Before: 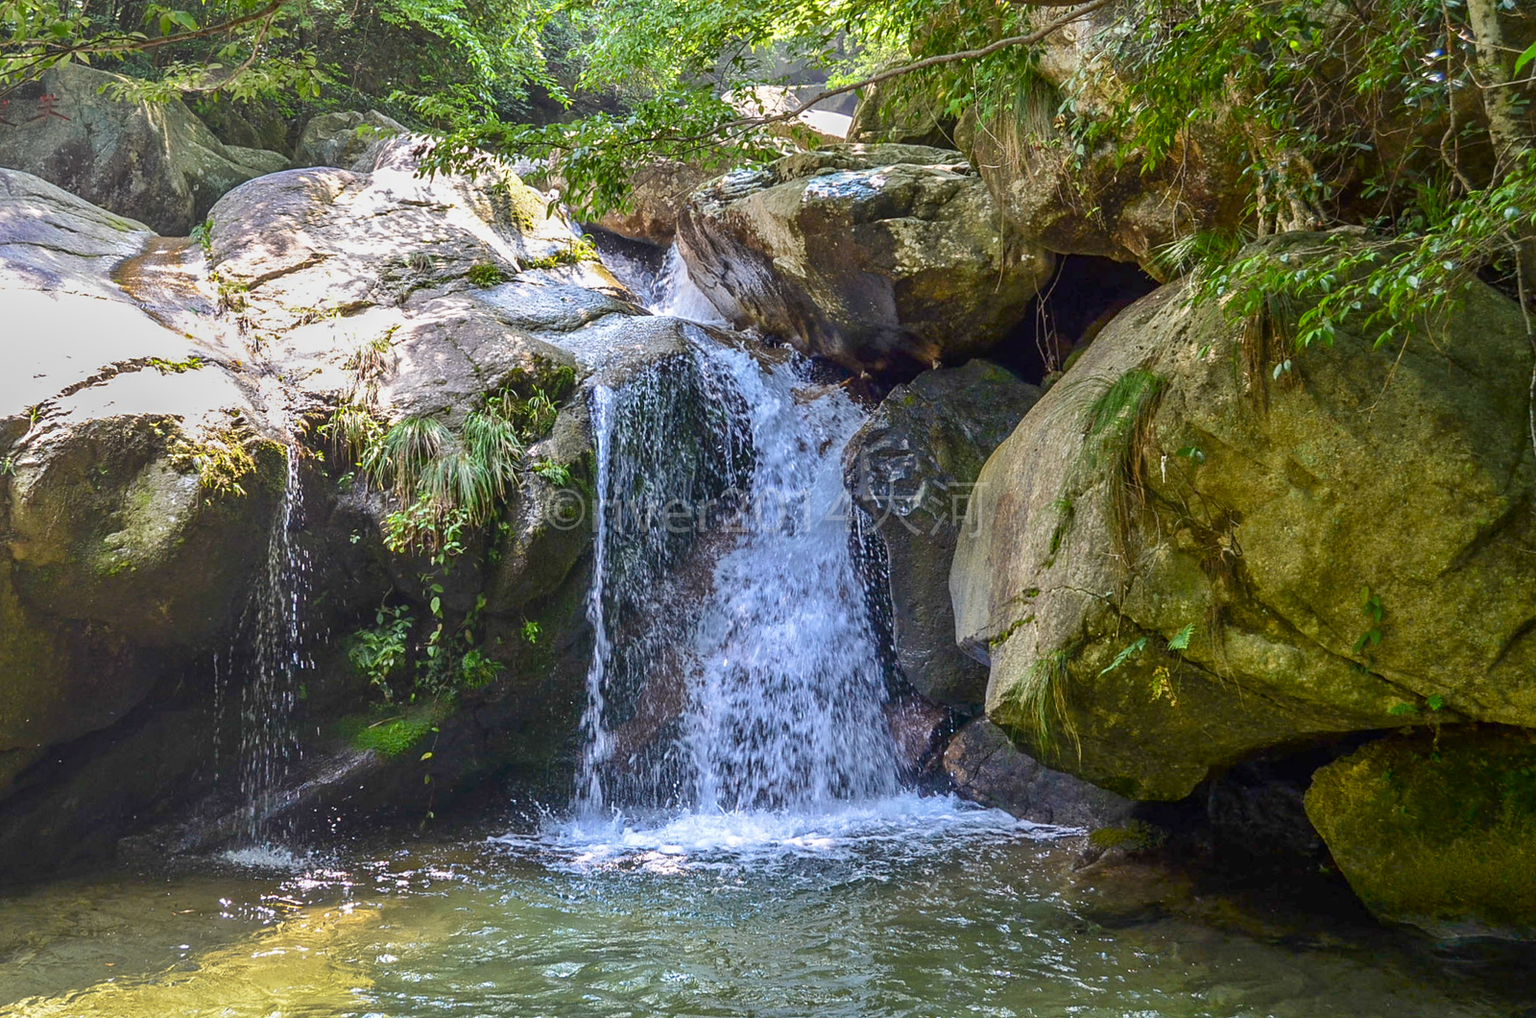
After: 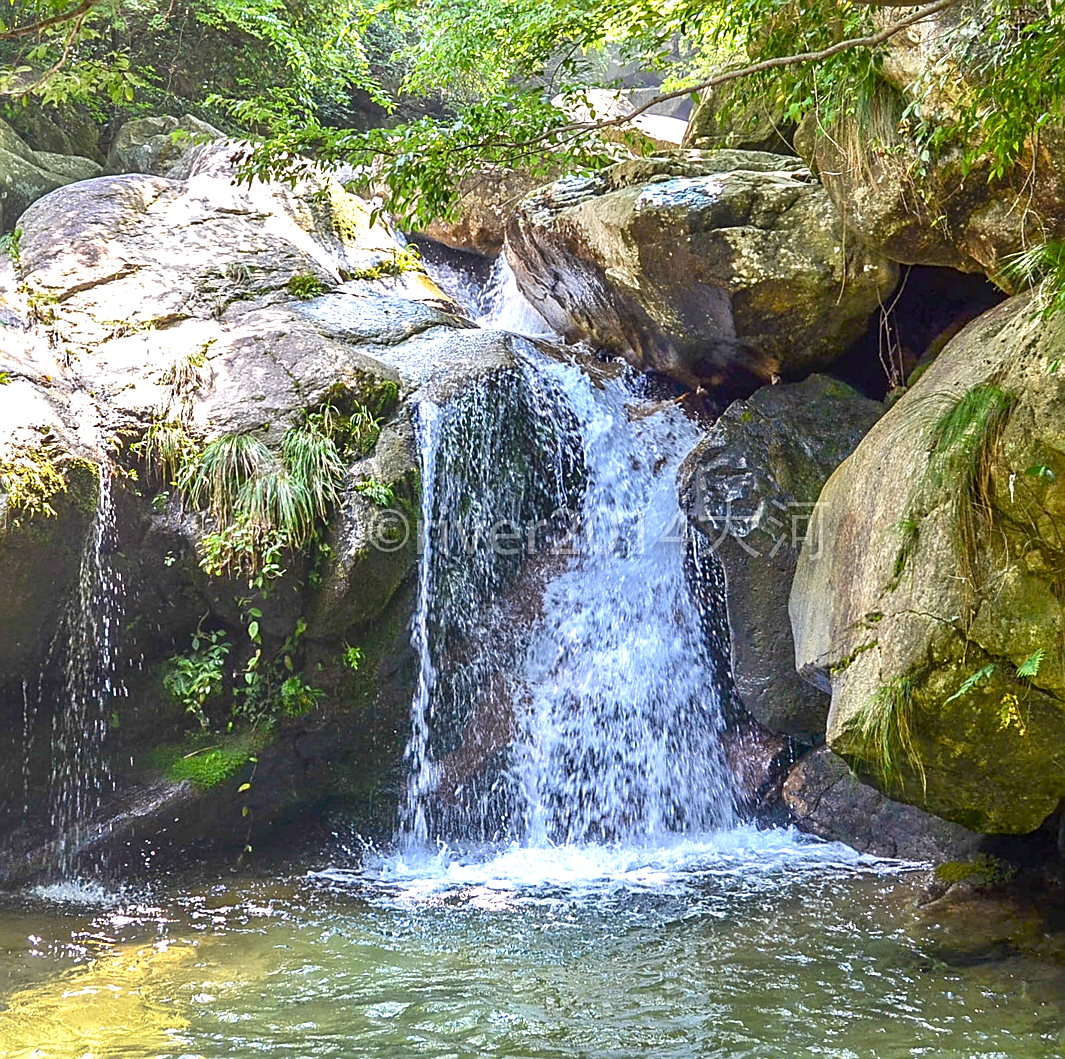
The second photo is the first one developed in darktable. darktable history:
exposure: exposure 0.65 EV, compensate highlight preservation false
sharpen: on, module defaults
crop and rotate: left 12.525%, right 20.851%
